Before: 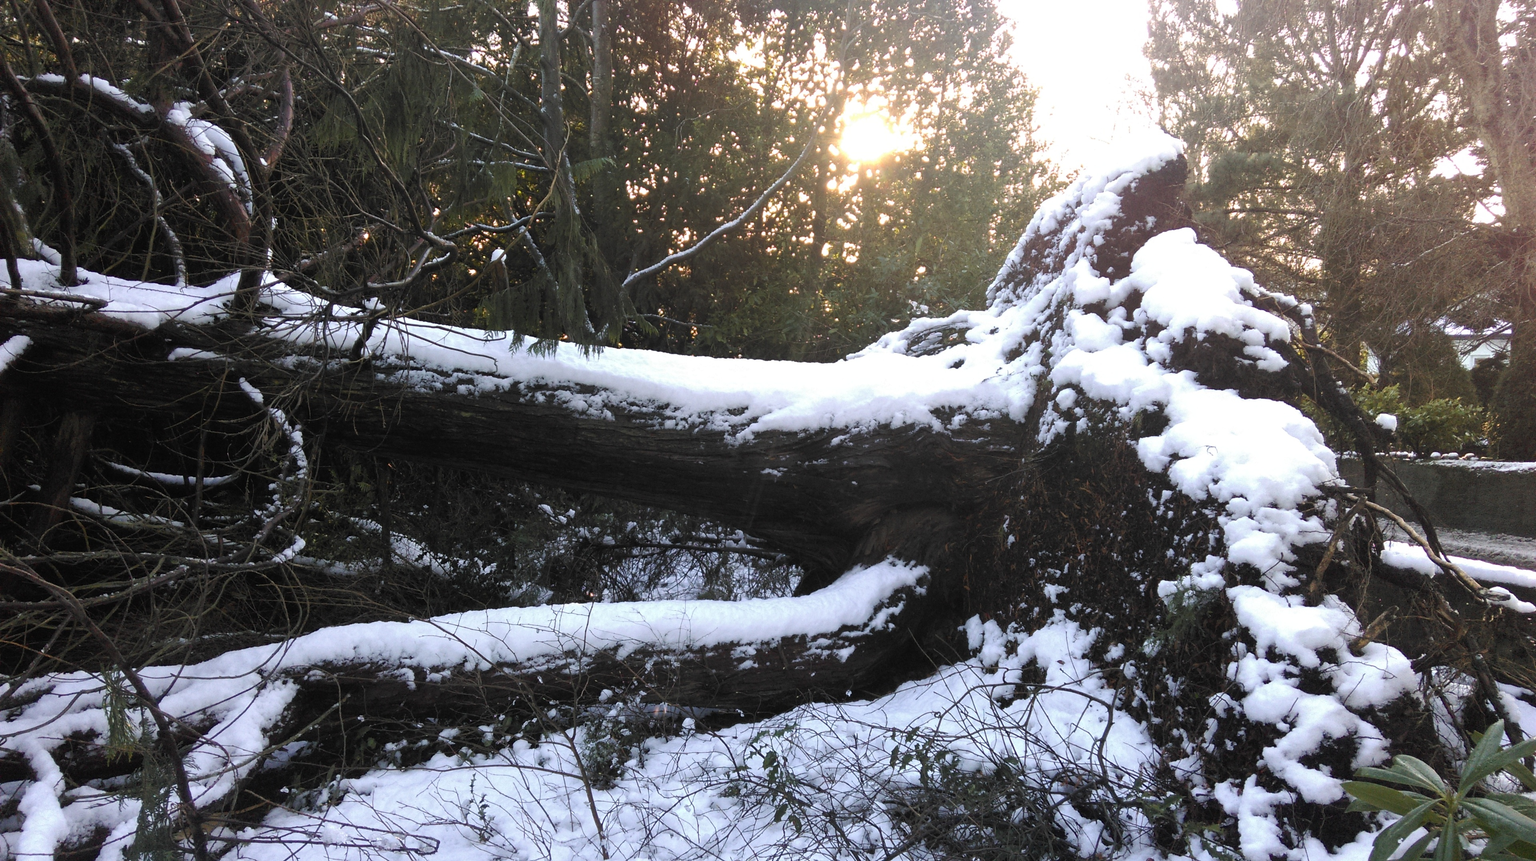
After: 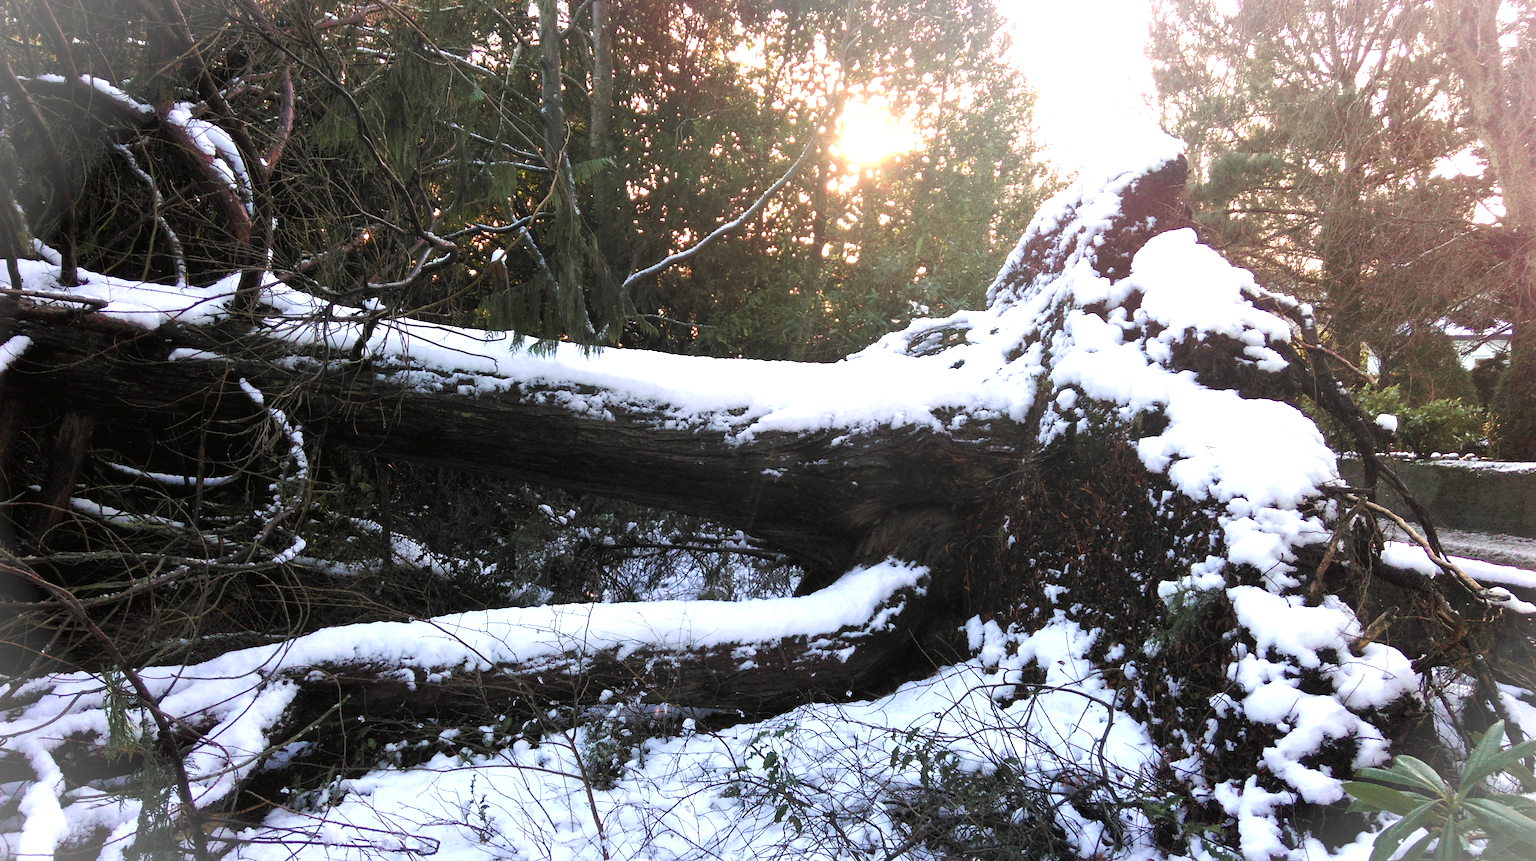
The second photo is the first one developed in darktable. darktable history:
tone curve: curves: ch0 [(0, 0) (0.059, 0.027) (0.162, 0.125) (0.304, 0.279) (0.547, 0.532) (0.828, 0.815) (1, 0.983)]; ch1 [(0, 0) (0.23, 0.166) (0.34, 0.298) (0.371, 0.334) (0.435, 0.408) (0.477, 0.469) (0.499, 0.498) (0.529, 0.544) (0.559, 0.587) (0.743, 0.798) (1, 1)]; ch2 [(0, 0) (0.431, 0.414) (0.498, 0.503) (0.524, 0.531) (0.568, 0.567) (0.6, 0.597) (0.643, 0.631) (0.74, 0.721) (1, 1)], color space Lab, independent channels, preserve colors none
vignetting: fall-off start 99.73%, brightness 0.312, saturation -0.001, width/height ratio 1.319
exposure: exposure 0.566 EV, compensate exposure bias true, compensate highlight preservation false
